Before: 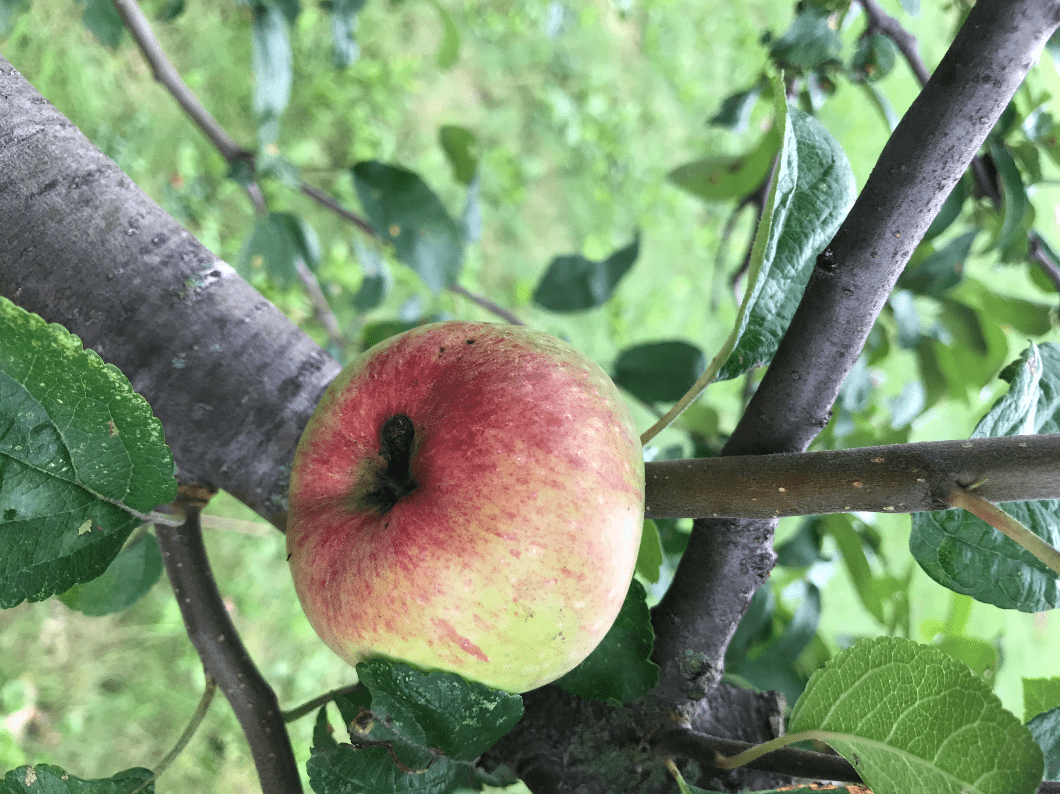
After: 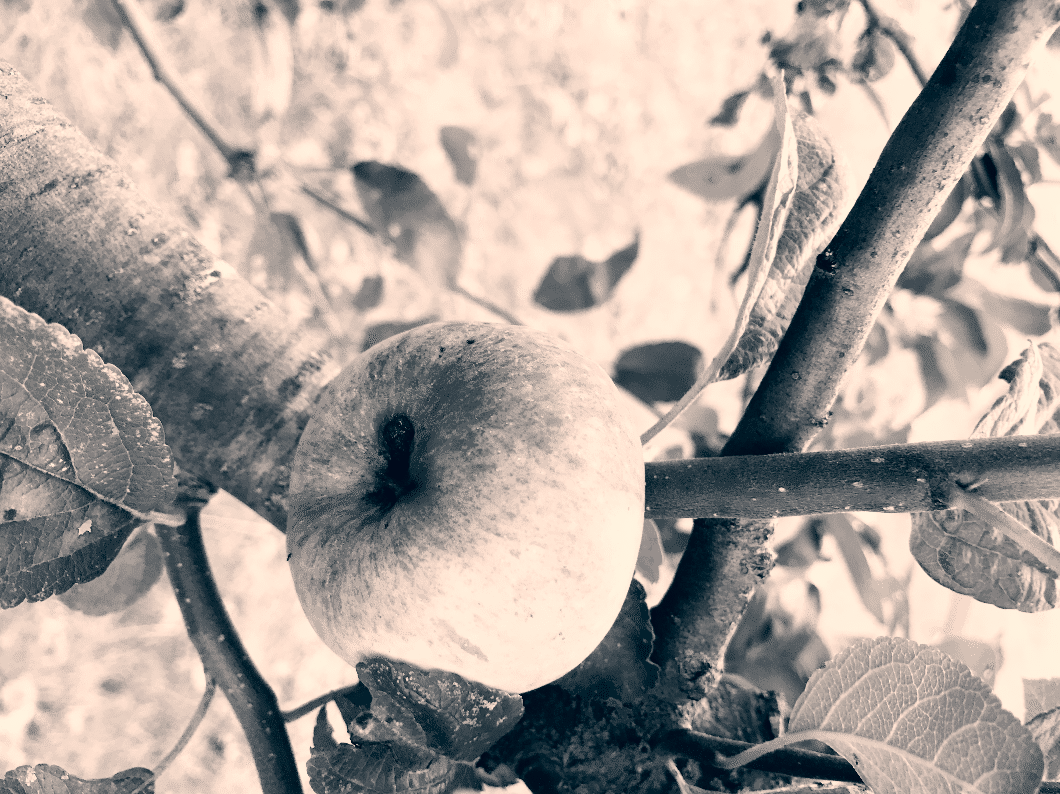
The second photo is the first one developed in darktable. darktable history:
exposure: exposure 0.733 EV, compensate exposure bias true, compensate highlight preservation false
filmic rgb: black relative exposure -5.14 EV, white relative exposure 3.53 EV, hardness 3.18, contrast 1.297, highlights saturation mix -49.86%, preserve chrominance no, color science v3 (2019), use custom middle-gray values true
color correction: highlights a* 10.32, highlights b* 14.74, shadows a* -9.81, shadows b* -14.87
